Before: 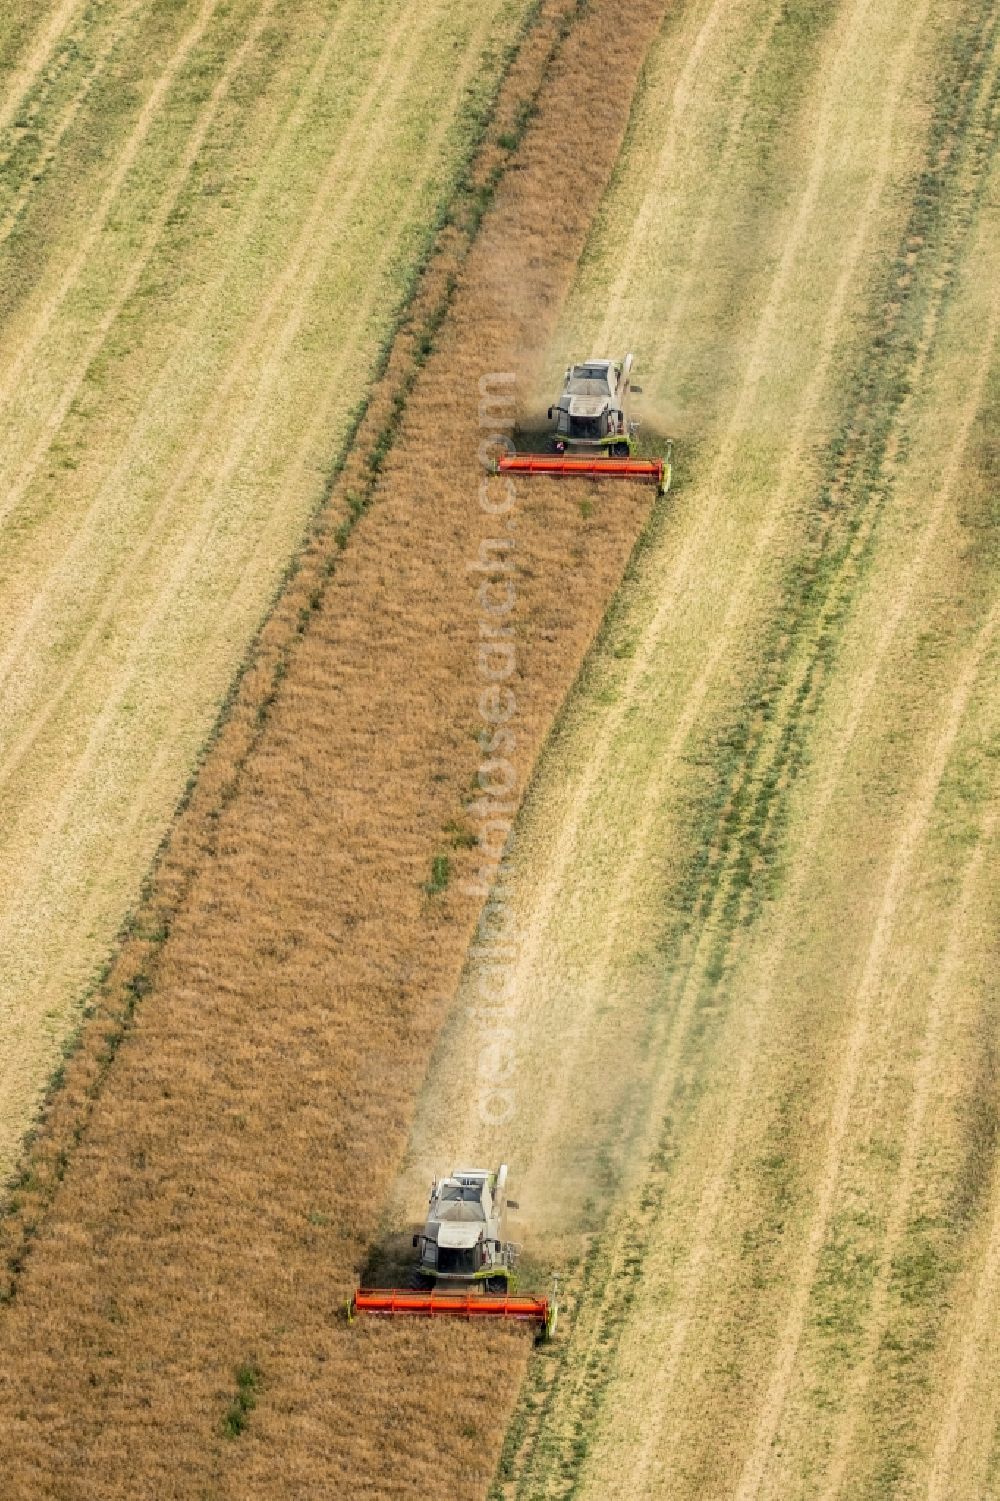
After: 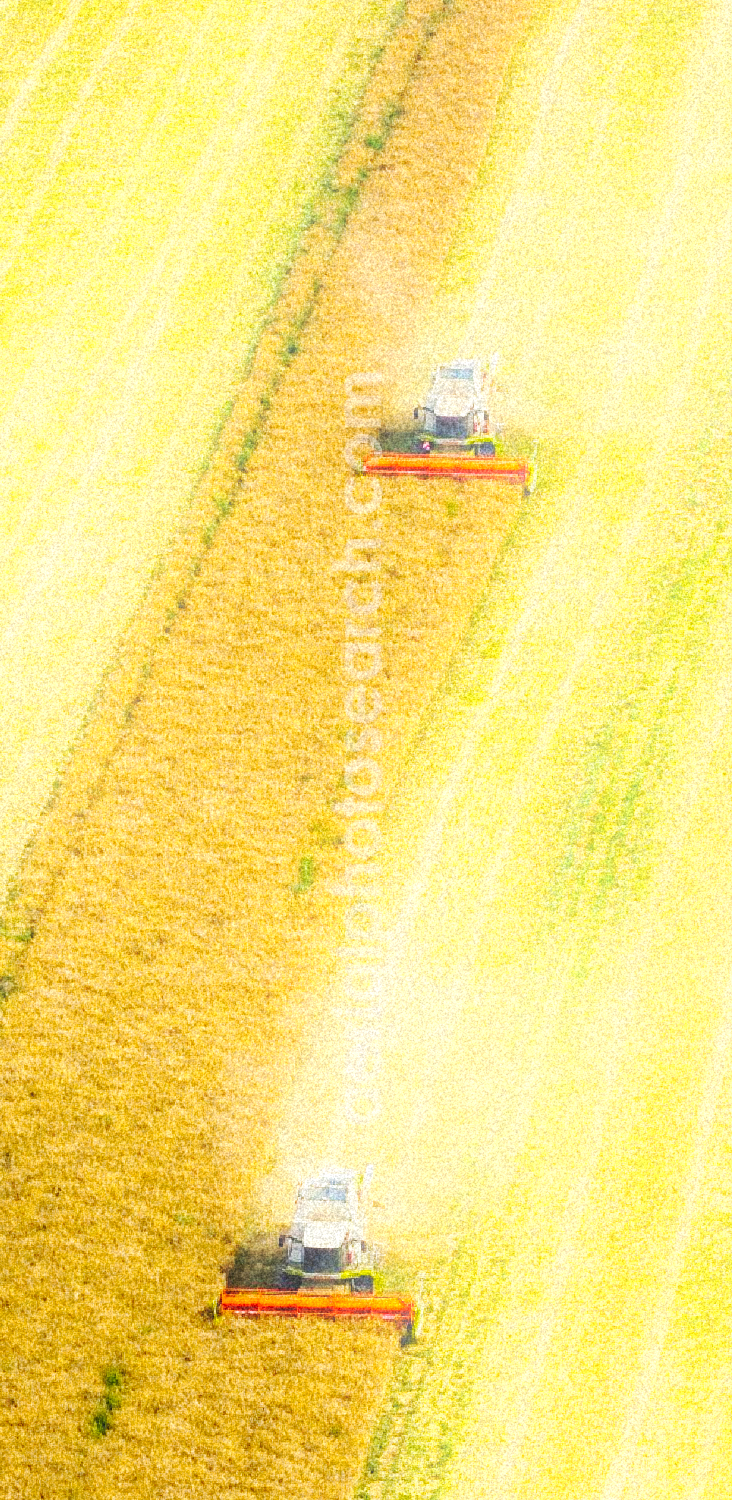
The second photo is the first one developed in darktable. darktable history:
crop: left 13.443%, right 13.31%
velvia: strength 15%
grain: coarseness 46.9 ISO, strength 50.21%, mid-tones bias 0%
bloom: size 16%, threshold 98%, strength 20%
exposure: exposure 0.2 EV, compensate highlight preservation false
base curve: curves: ch0 [(0, 0.007) (0.028, 0.063) (0.121, 0.311) (0.46, 0.743) (0.859, 0.957) (1, 1)], preserve colors none
color balance rgb: linear chroma grading › global chroma 15%, perceptual saturation grading › global saturation 30%
